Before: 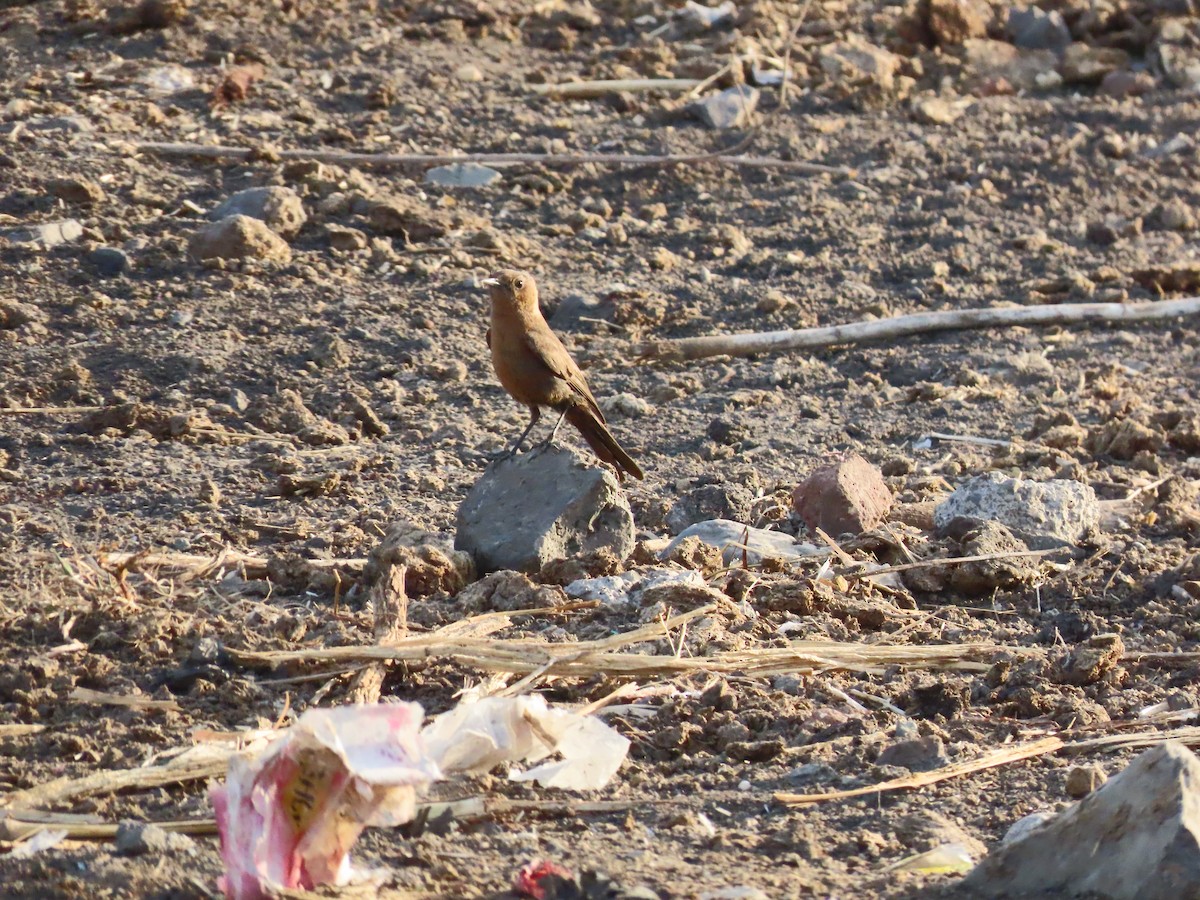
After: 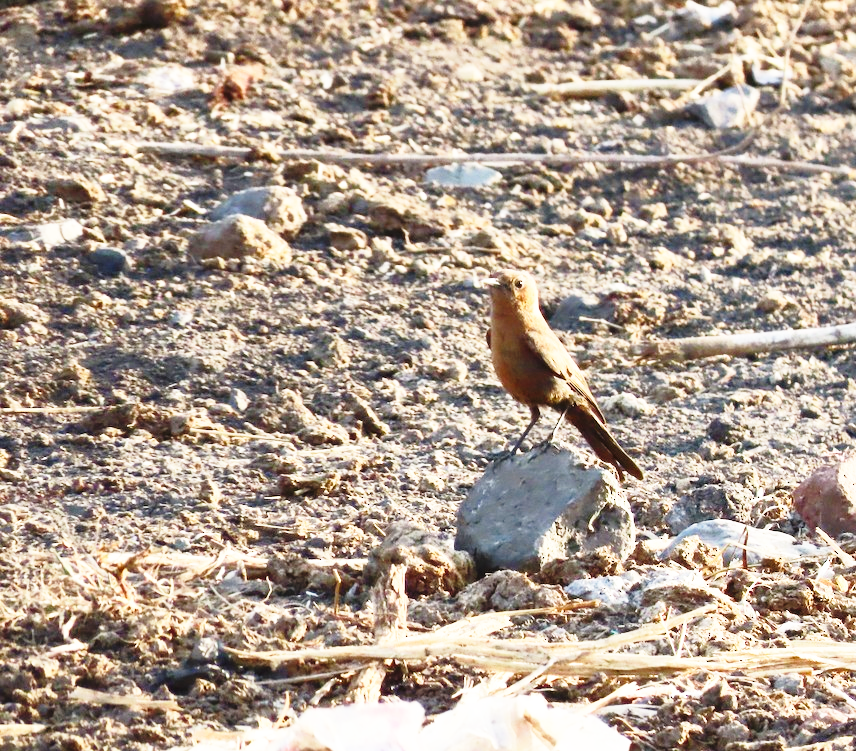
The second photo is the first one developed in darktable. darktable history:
crop: right 28.644%, bottom 16.489%
base curve: curves: ch0 [(0, 0) (0.026, 0.03) (0.109, 0.232) (0.351, 0.748) (0.669, 0.968) (1, 1)], preserve colors none
